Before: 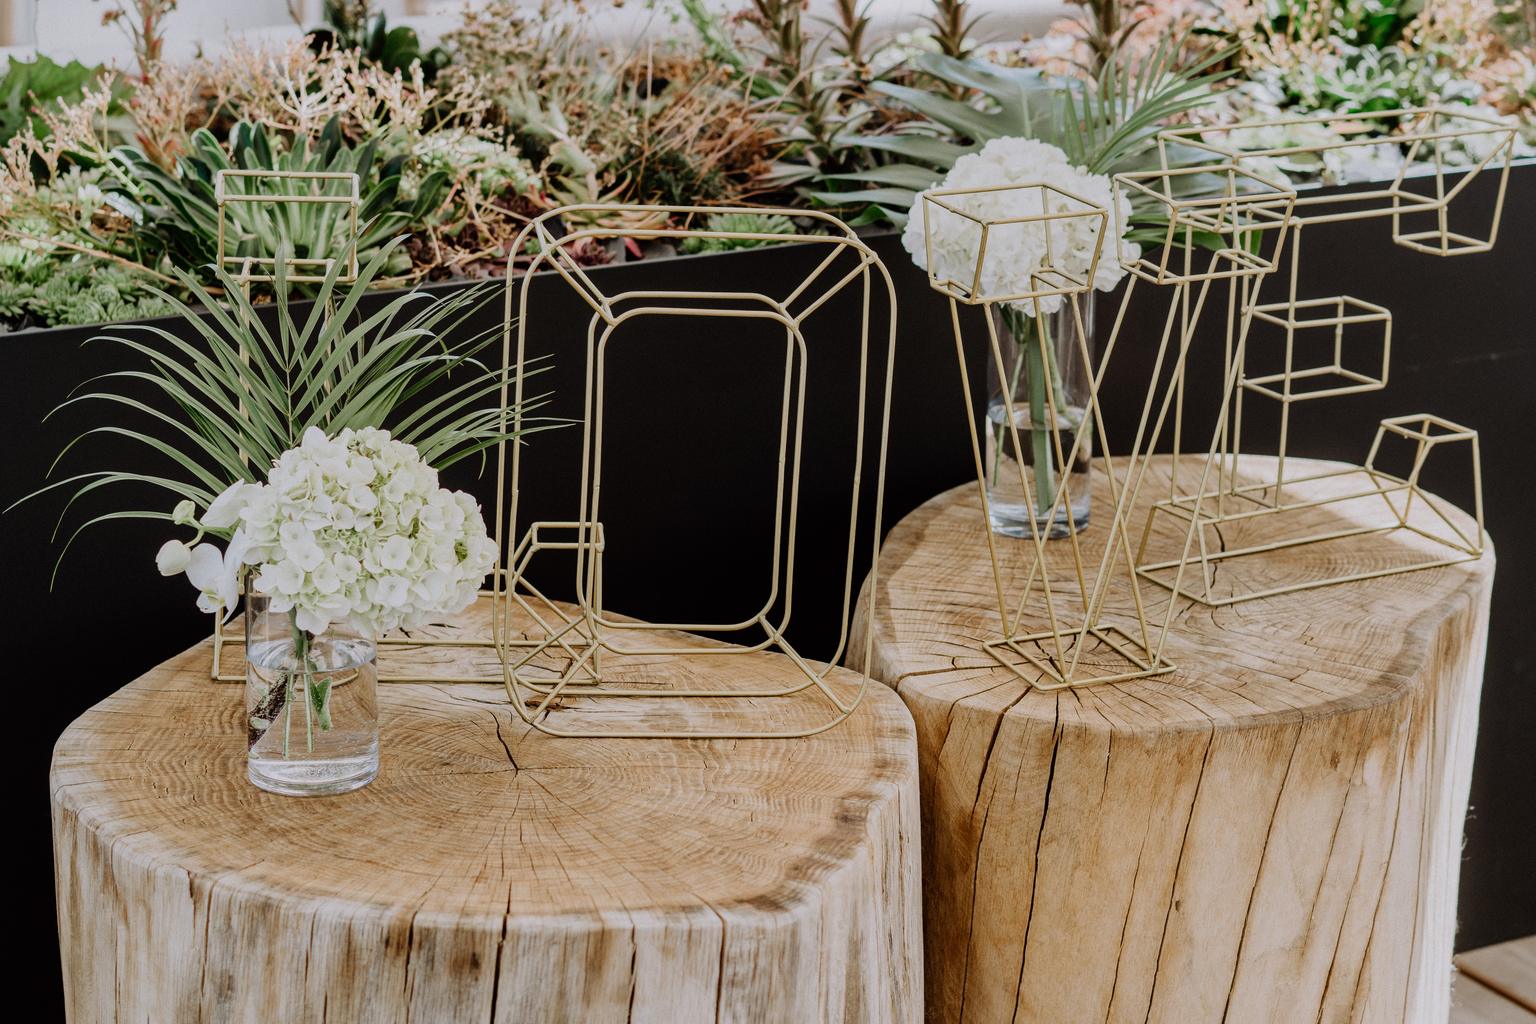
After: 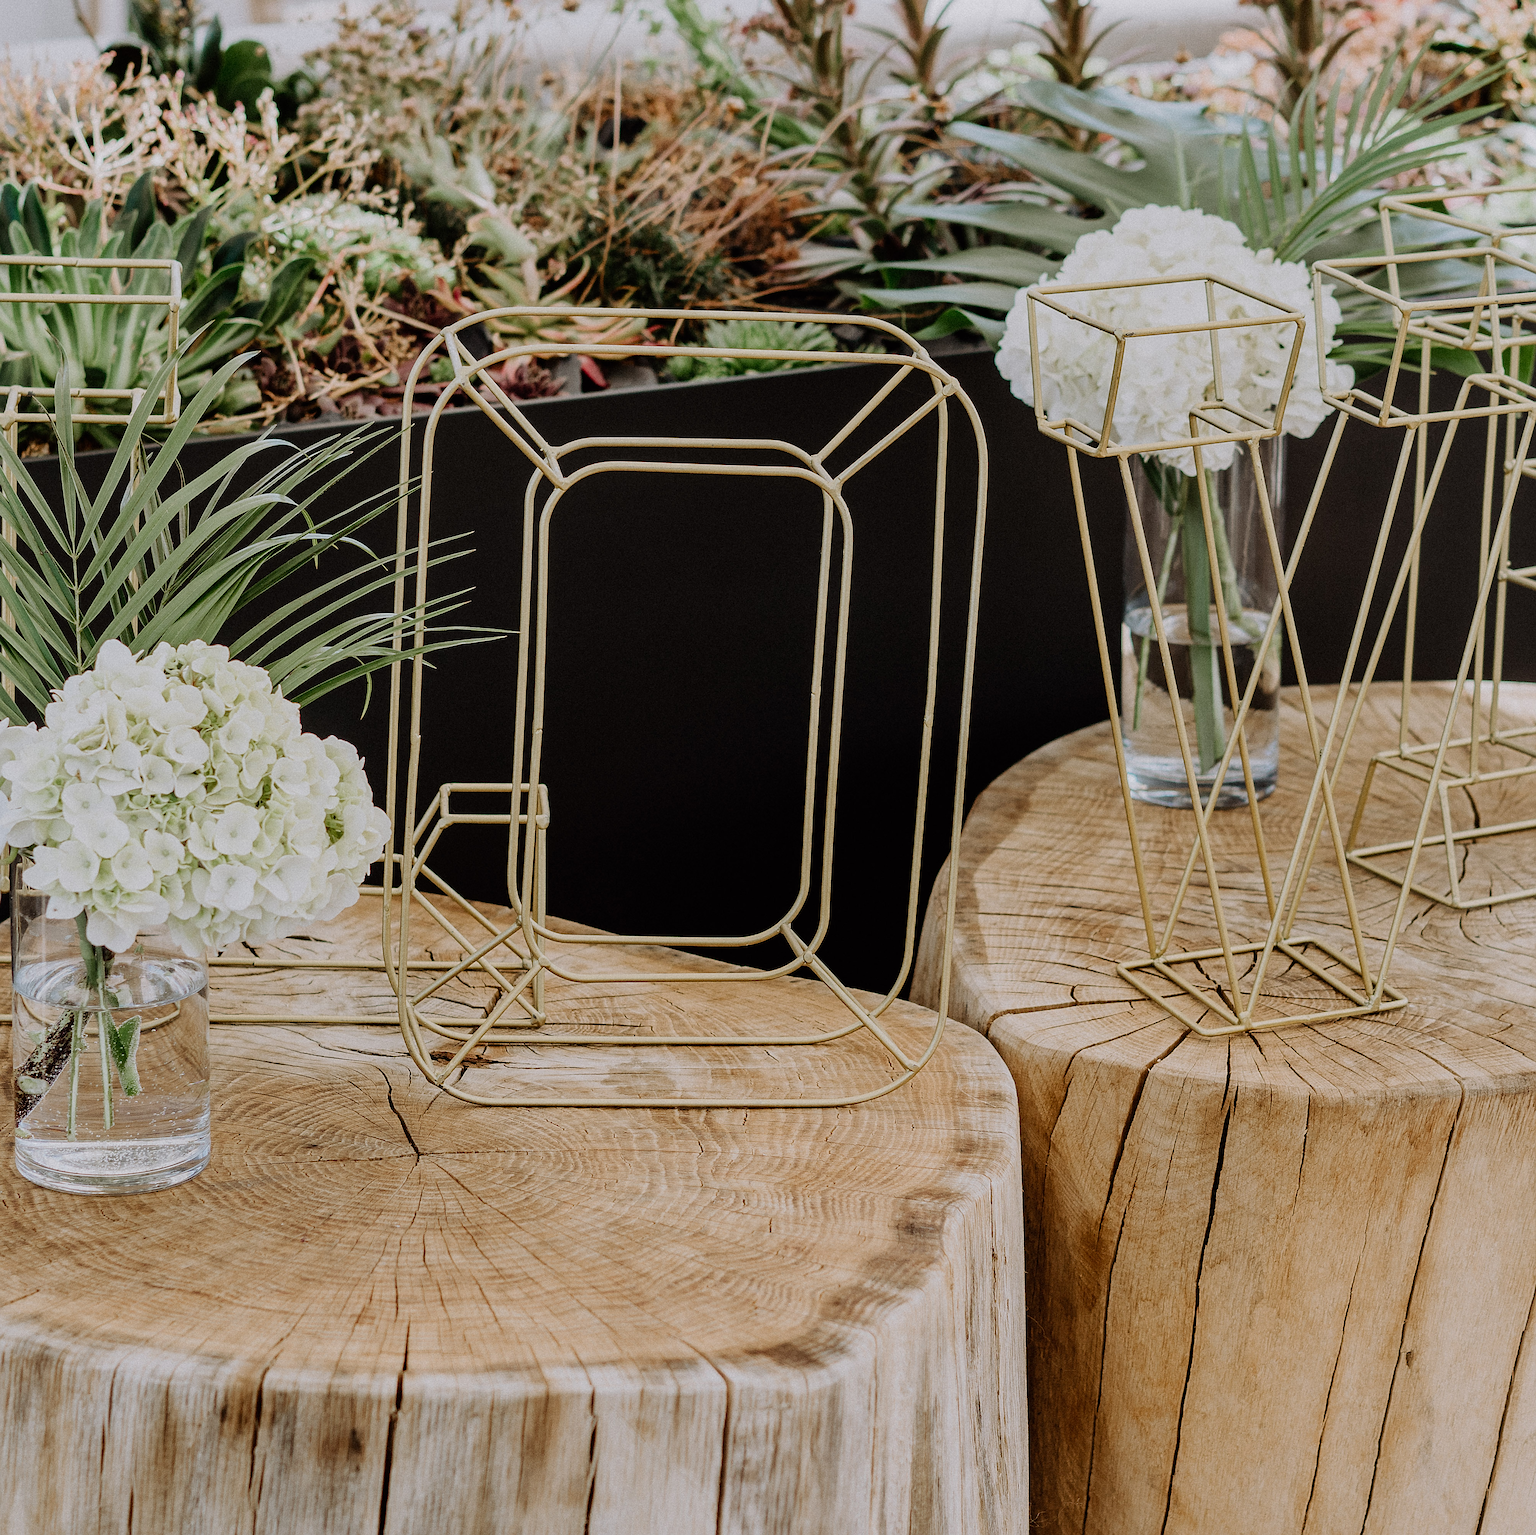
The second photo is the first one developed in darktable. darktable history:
sharpen: on, module defaults
crop and rotate: left 15.546%, right 17.787%
